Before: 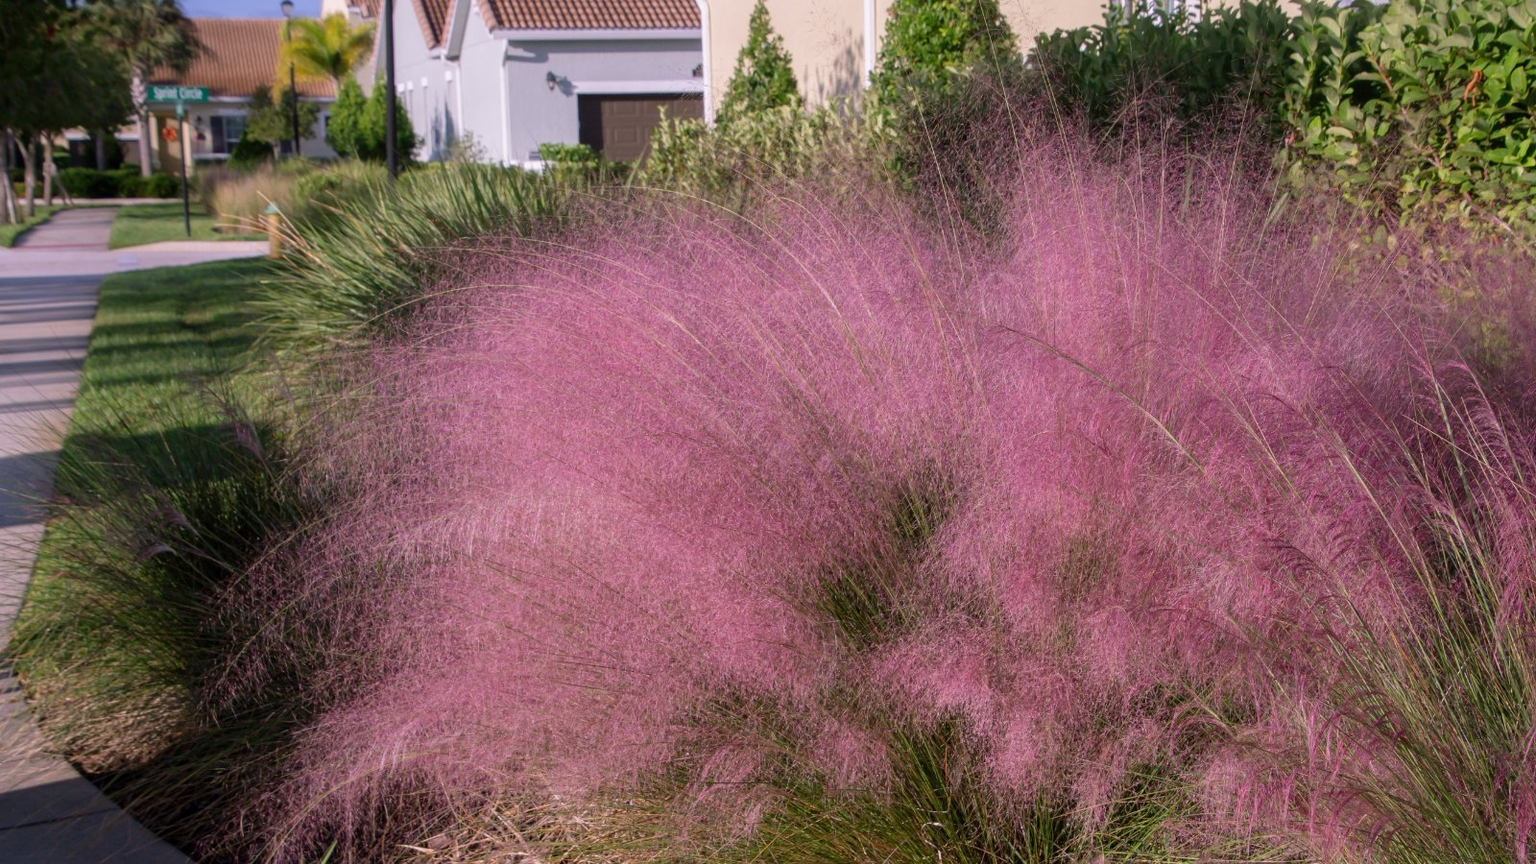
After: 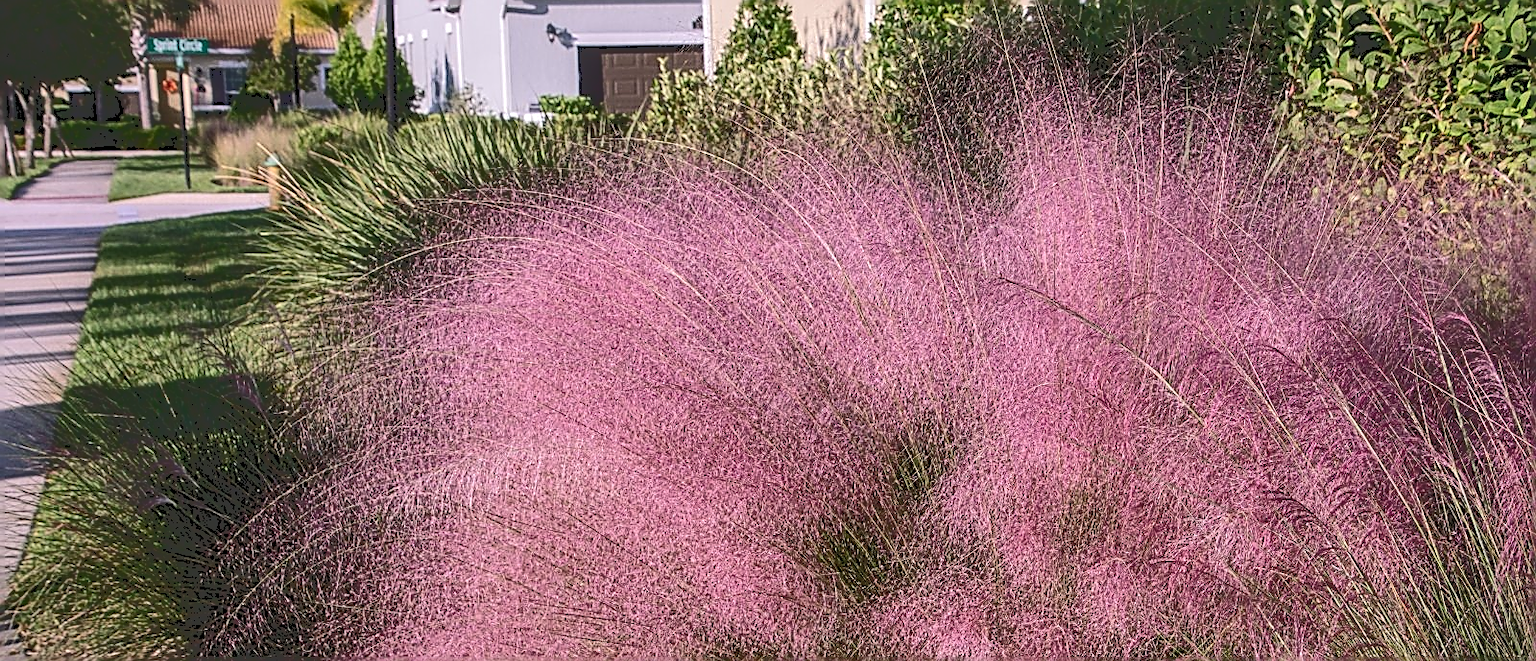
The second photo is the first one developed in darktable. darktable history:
local contrast: on, module defaults
crop: top 5.604%, bottom 17.741%
shadows and highlights: radius 100.79, shadows 50.45, highlights -65.97, highlights color adjustment 49.57%, soften with gaussian
sharpen: amount 1.874
tone curve: curves: ch0 [(0, 0) (0.003, 0.195) (0.011, 0.196) (0.025, 0.196) (0.044, 0.196) (0.069, 0.196) (0.1, 0.196) (0.136, 0.197) (0.177, 0.207) (0.224, 0.224) (0.277, 0.268) (0.335, 0.336) (0.399, 0.424) (0.468, 0.533) (0.543, 0.632) (0.623, 0.715) (0.709, 0.789) (0.801, 0.85) (0.898, 0.906) (1, 1)], color space Lab, independent channels, preserve colors none
vignetting: fall-off start 99.53%, width/height ratio 1.302, unbound false
